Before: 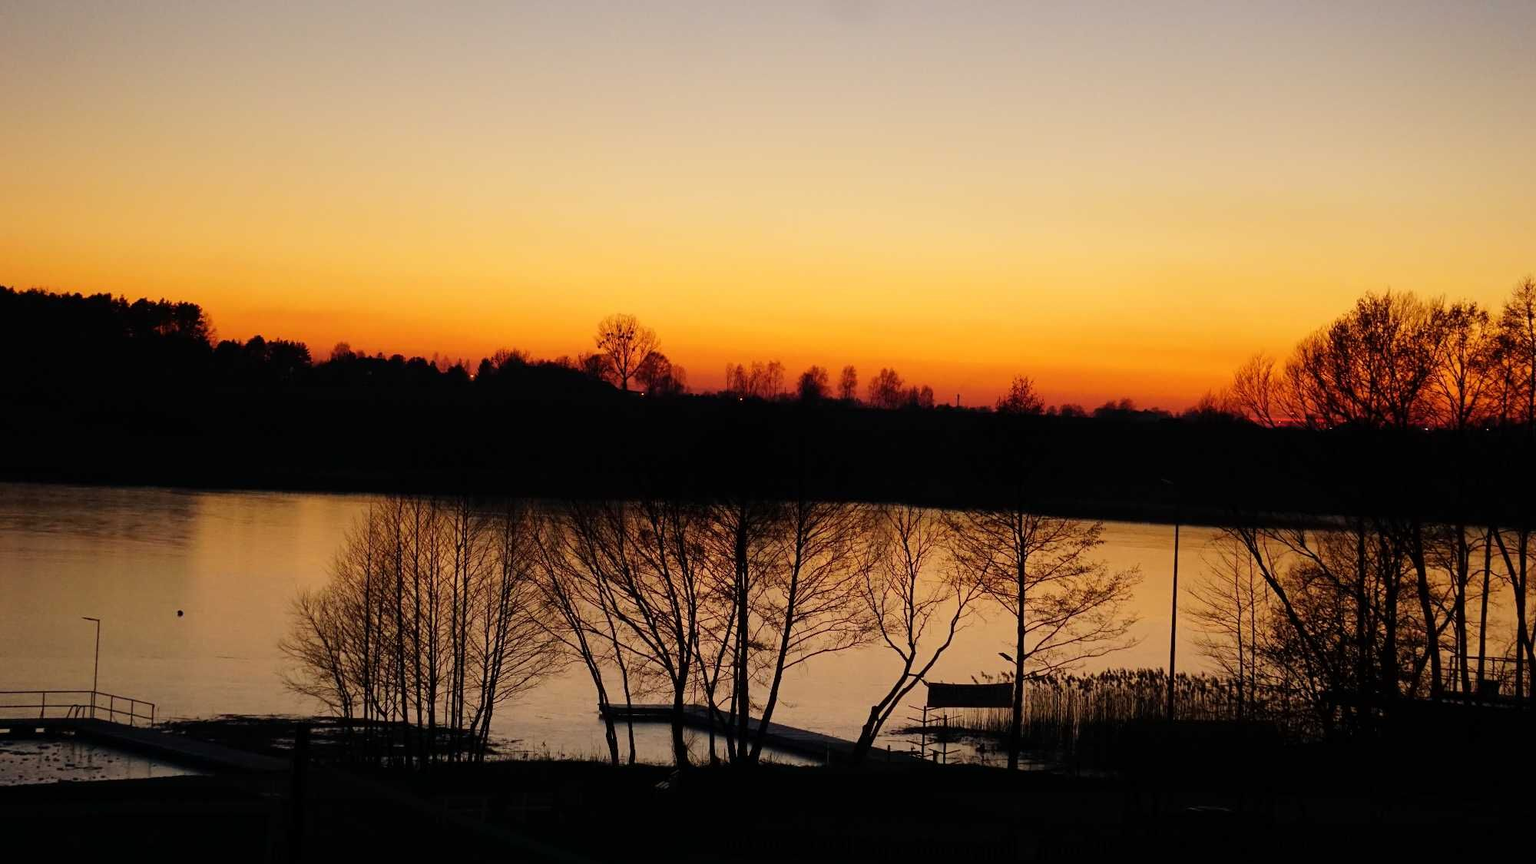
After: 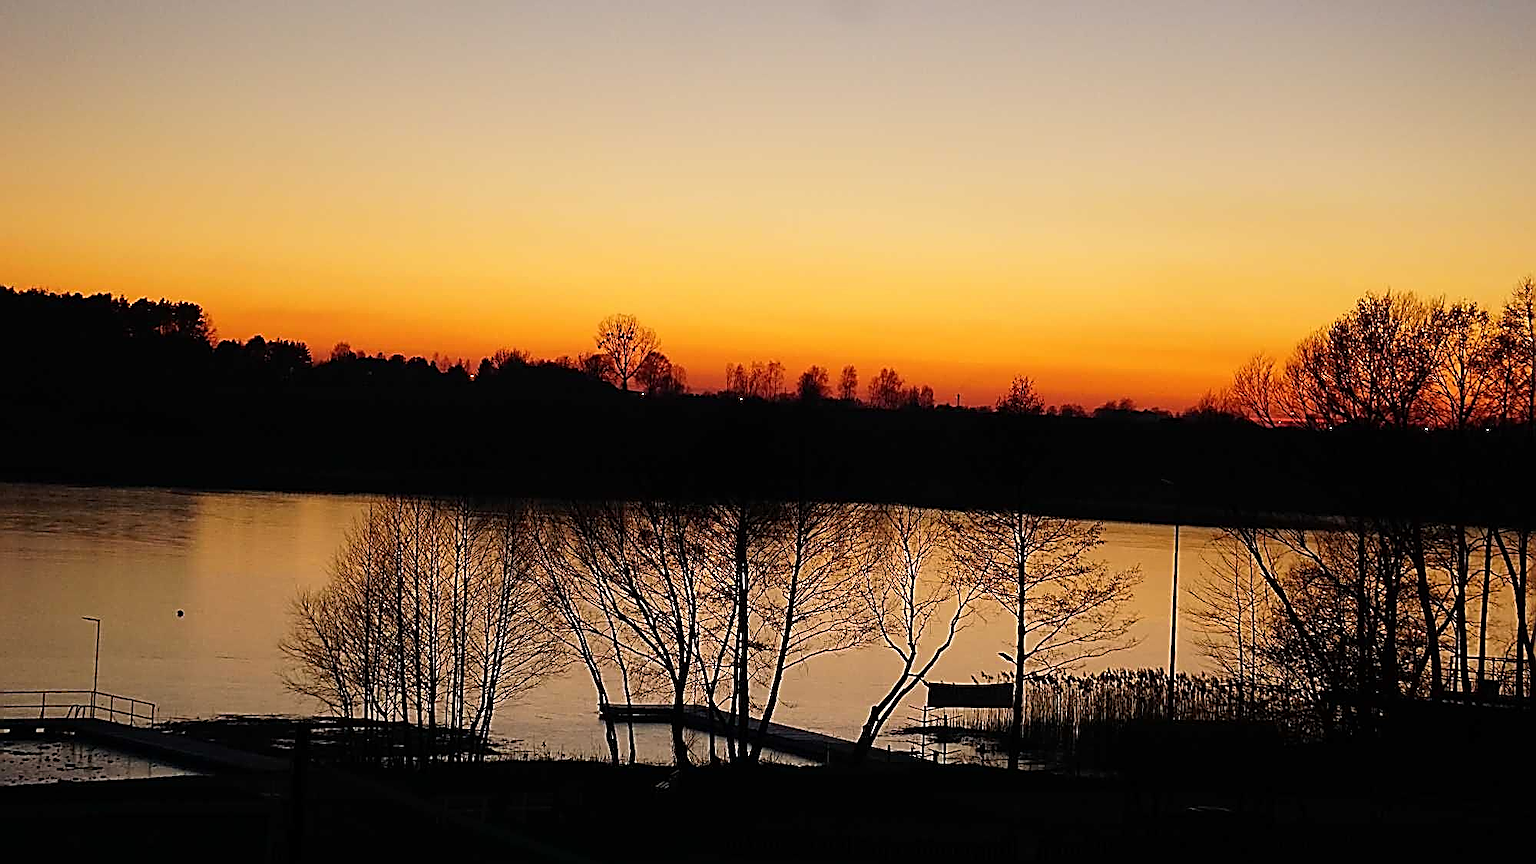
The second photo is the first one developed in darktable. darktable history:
sharpen: amount 1.861
